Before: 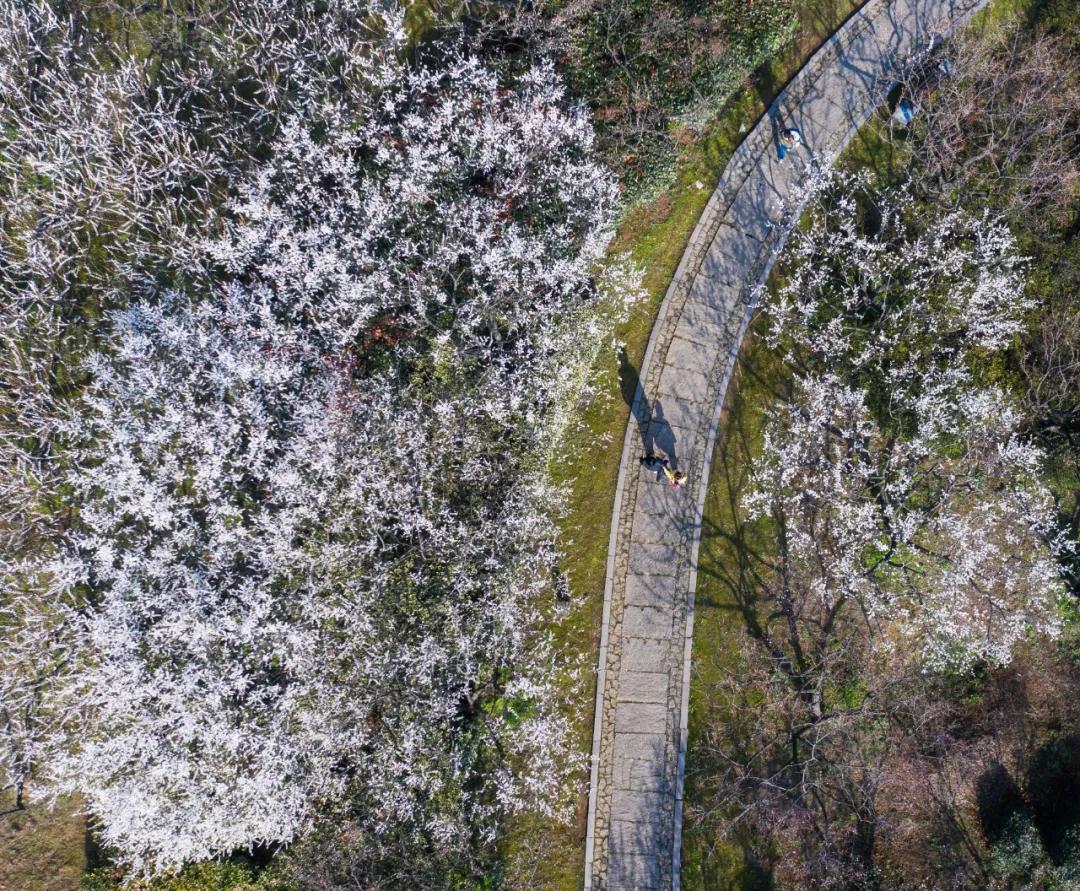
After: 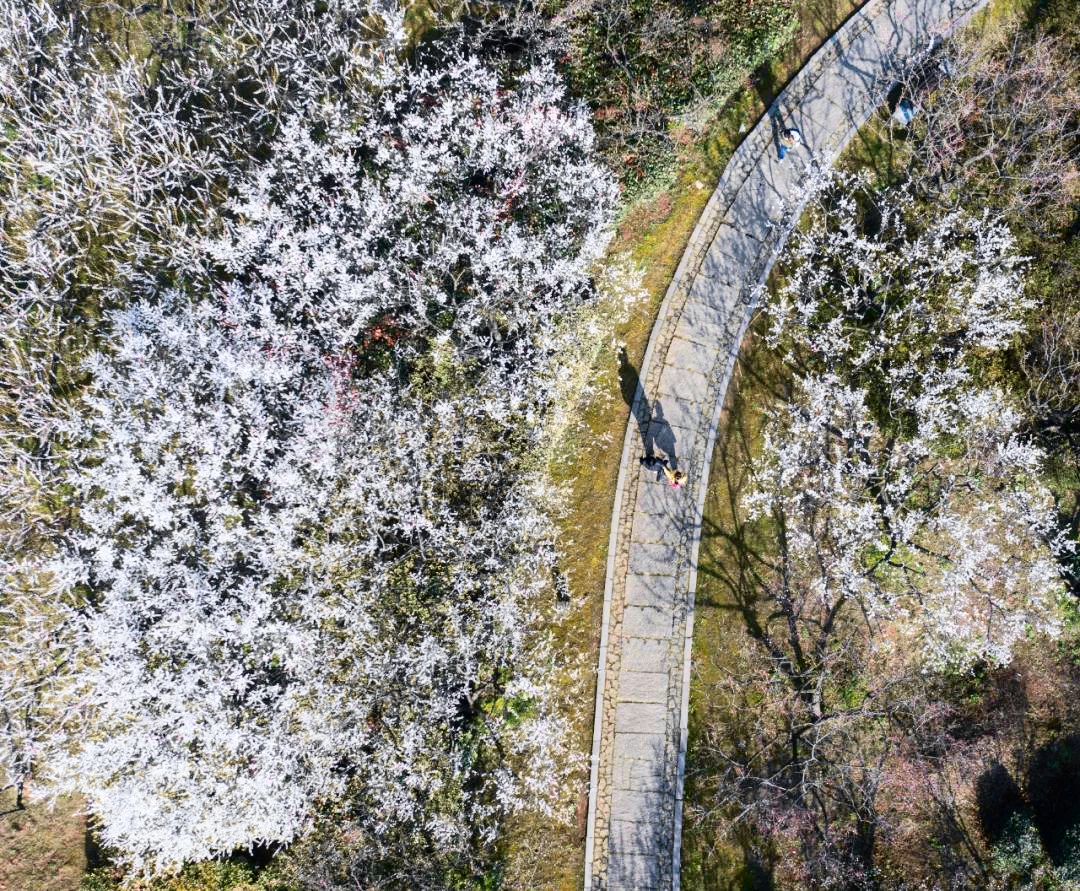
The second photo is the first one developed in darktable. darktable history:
tone curve: curves: ch0 [(0.003, 0) (0.066, 0.031) (0.163, 0.112) (0.264, 0.238) (0.395, 0.421) (0.517, 0.56) (0.684, 0.734) (0.791, 0.814) (1, 1)]; ch1 [(0, 0) (0.164, 0.115) (0.337, 0.332) (0.39, 0.398) (0.464, 0.461) (0.501, 0.5) (0.507, 0.5) (0.534, 0.532) (0.577, 0.59) (0.652, 0.681) (0.733, 0.749) (0.811, 0.796) (1, 1)]; ch2 [(0, 0) (0.337, 0.382) (0.464, 0.476) (0.501, 0.502) (0.527, 0.54) (0.551, 0.565) (0.6, 0.59) (0.687, 0.675) (1, 1)], color space Lab, independent channels, preserve colors none
contrast brightness saturation: contrast 0.2, brightness 0.16, saturation 0.22
color zones: curves: ch1 [(0, 0.455) (0.063, 0.455) (0.286, 0.495) (0.429, 0.5) (0.571, 0.5) (0.714, 0.5) (0.857, 0.5) (1, 0.455)]; ch2 [(0, 0.532) (0.063, 0.521) (0.233, 0.447) (0.429, 0.489) (0.571, 0.5) (0.714, 0.5) (0.857, 0.5) (1, 0.532)]
